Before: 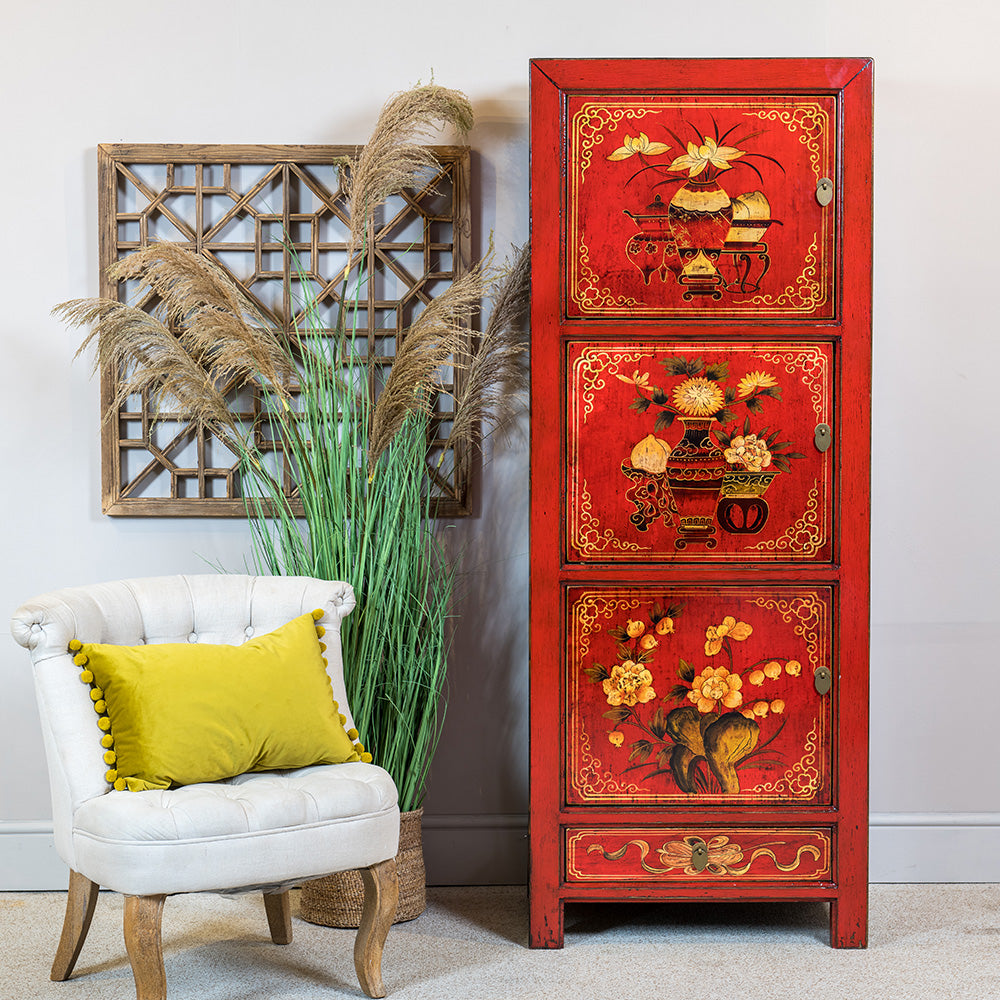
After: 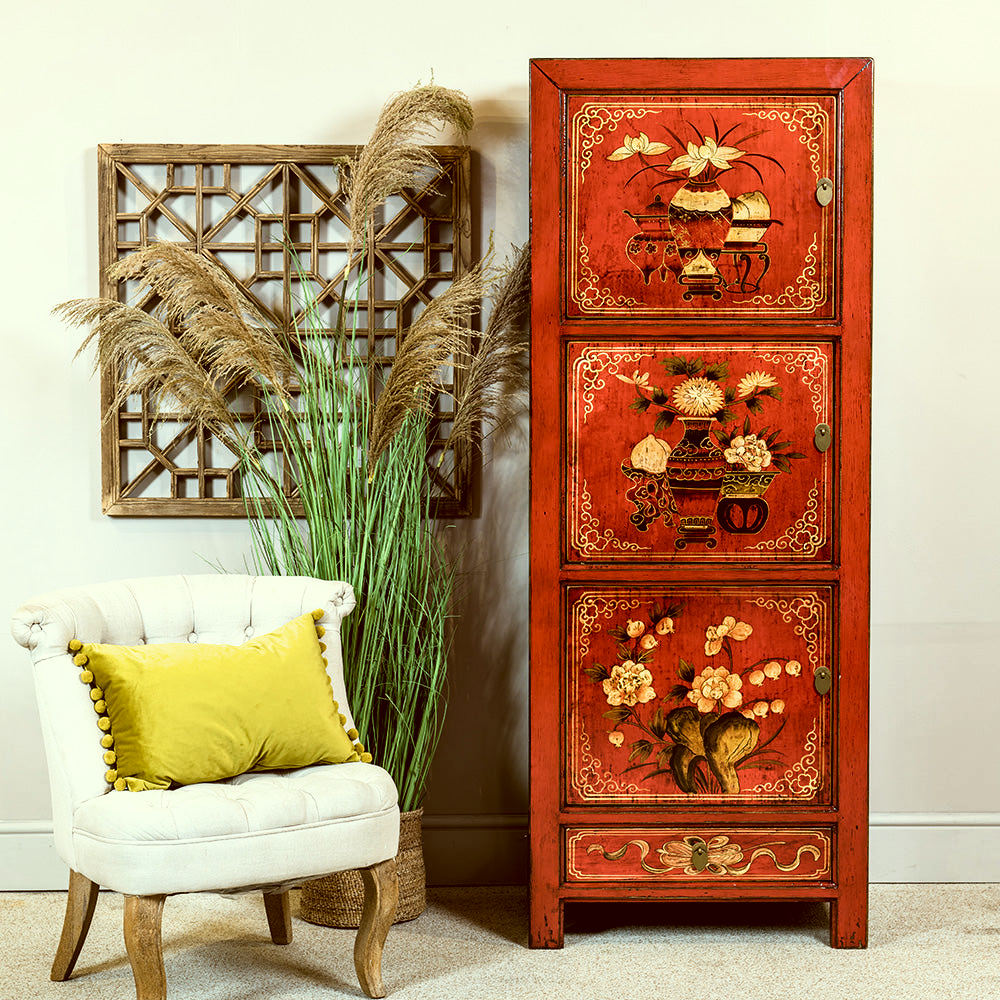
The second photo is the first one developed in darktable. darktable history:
exposure: exposure -0.153 EV, compensate highlight preservation false
color zones: curves: ch1 [(0, 0.469) (0.001, 0.469) (0.12, 0.446) (0.248, 0.469) (0.5, 0.5) (0.748, 0.5) (0.999, 0.469) (1, 0.469)]
color correction: highlights a* -5.3, highlights b* 9.8, shadows a* 9.8, shadows b* 24.26
filmic rgb: white relative exposure 2.2 EV, hardness 6.97
